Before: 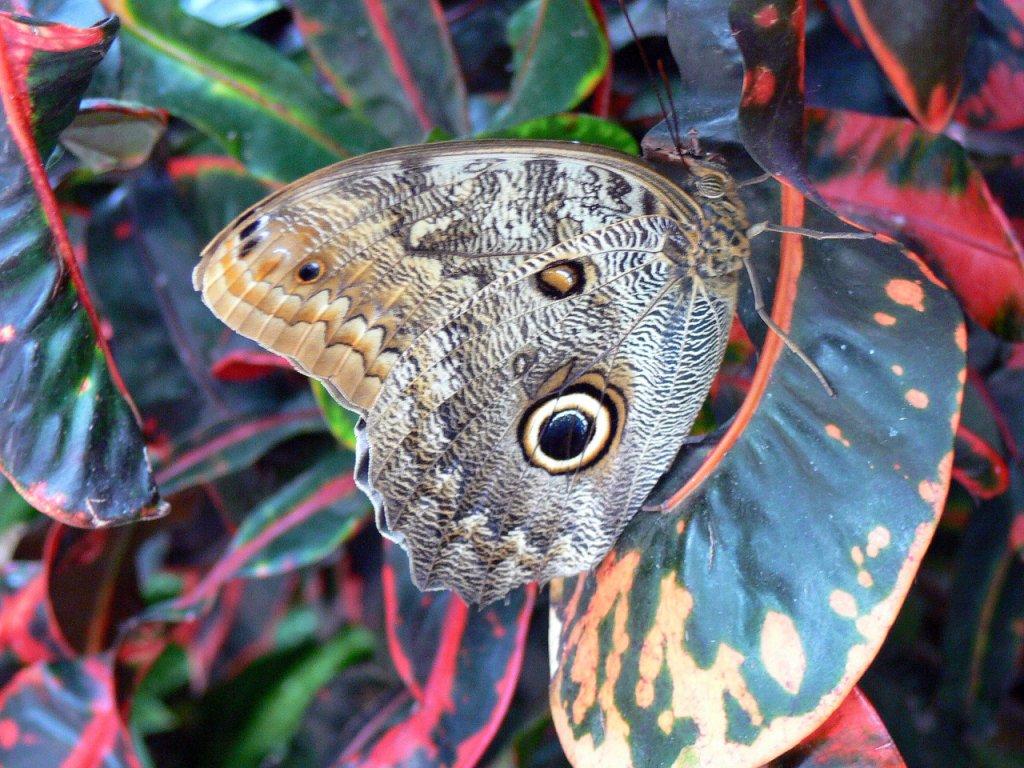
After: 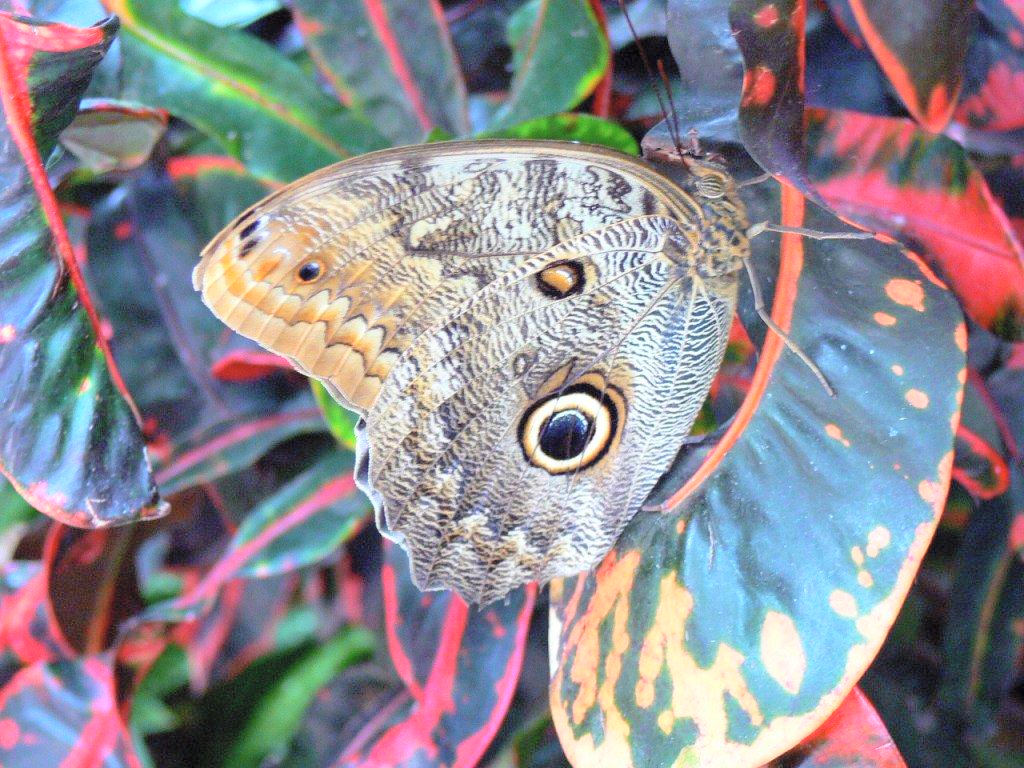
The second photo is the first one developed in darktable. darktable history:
contrast brightness saturation: contrast 0.097, brightness 0.303, saturation 0.145
